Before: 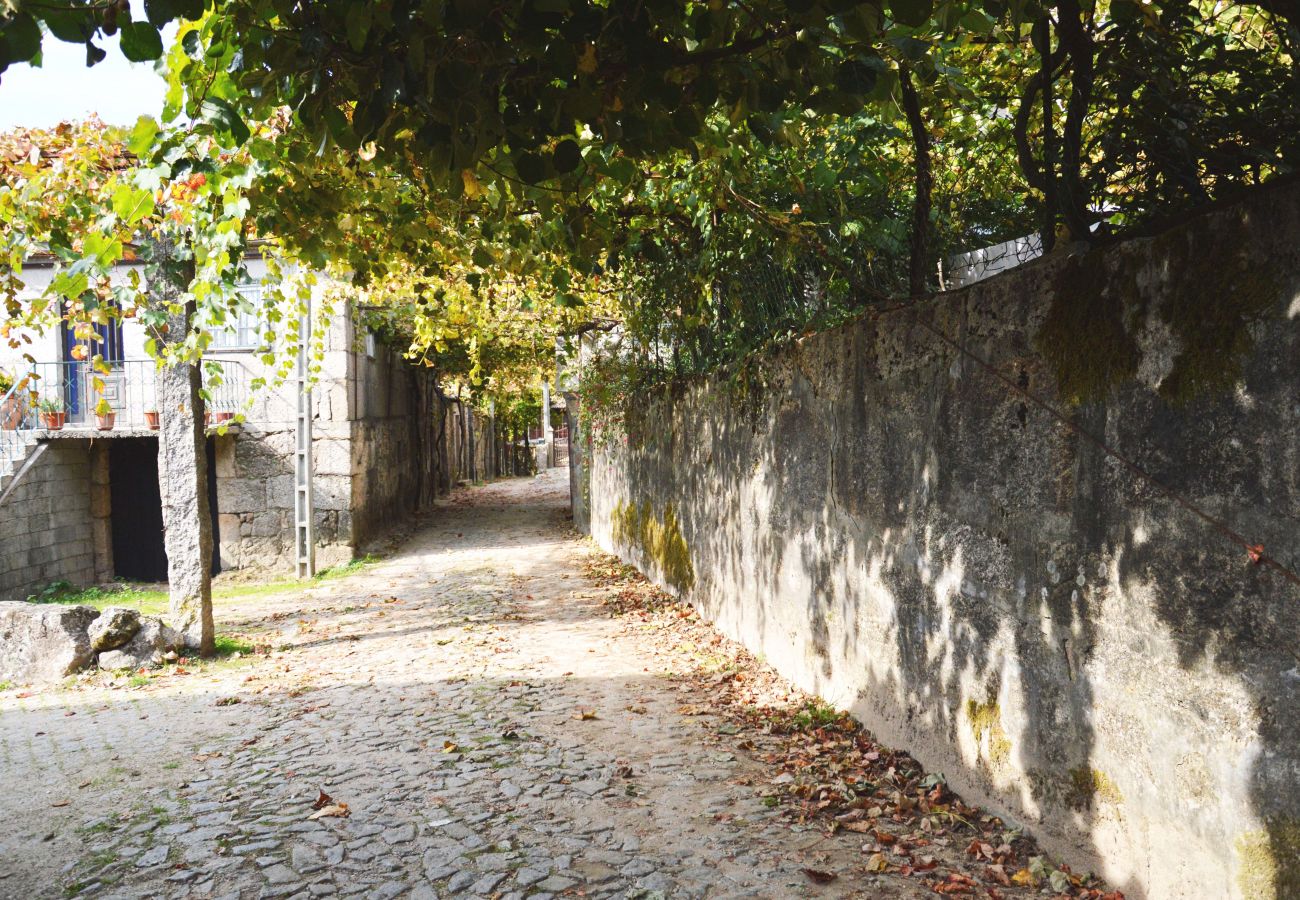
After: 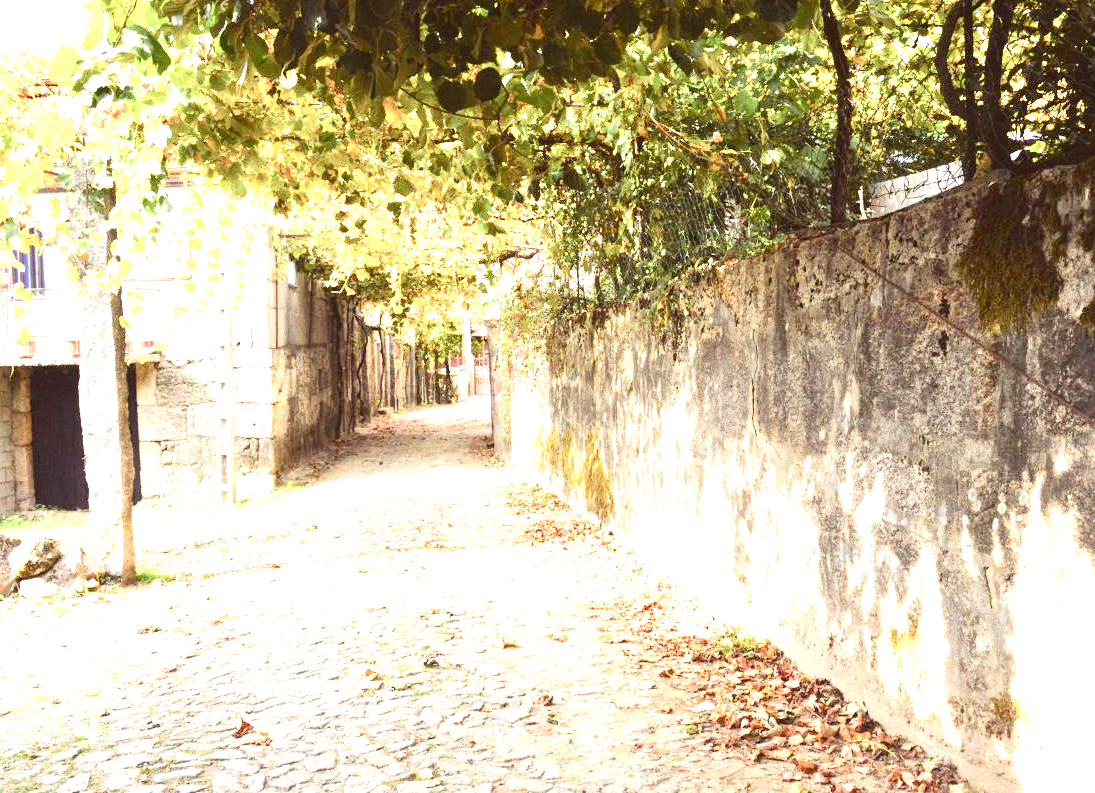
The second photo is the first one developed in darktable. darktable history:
color balance rgb: power › chroma 1.527%, power › hue 28.61°, highlights gain › chroma 3.061%, highlights gain › hue 71.45°, perceptual saturation grading › global saturation 20%, perceptual saturation grading › highlights -49.78%, perceptual saturation grading › shadows 24.642%, contrast 15.027%
exposure: black level correction 0, exposure 1.095 EV, compensate highlight preservation false
crop: left 6.151%, top 8.004%, right 9.544%, bottom 3.835%
tone equalizer: -7 EV 0.162 EV, -6 EV 0.592 EV, -5 EV 1.19 EV, -4 EV 1.33 EV, -3 EV 1.16 EV, -2 EV 0.6 EV, -1 EV 0.146 EV, edges refinement/feathering 500, mask exposure compensation -1.57 EV, preserve details no
